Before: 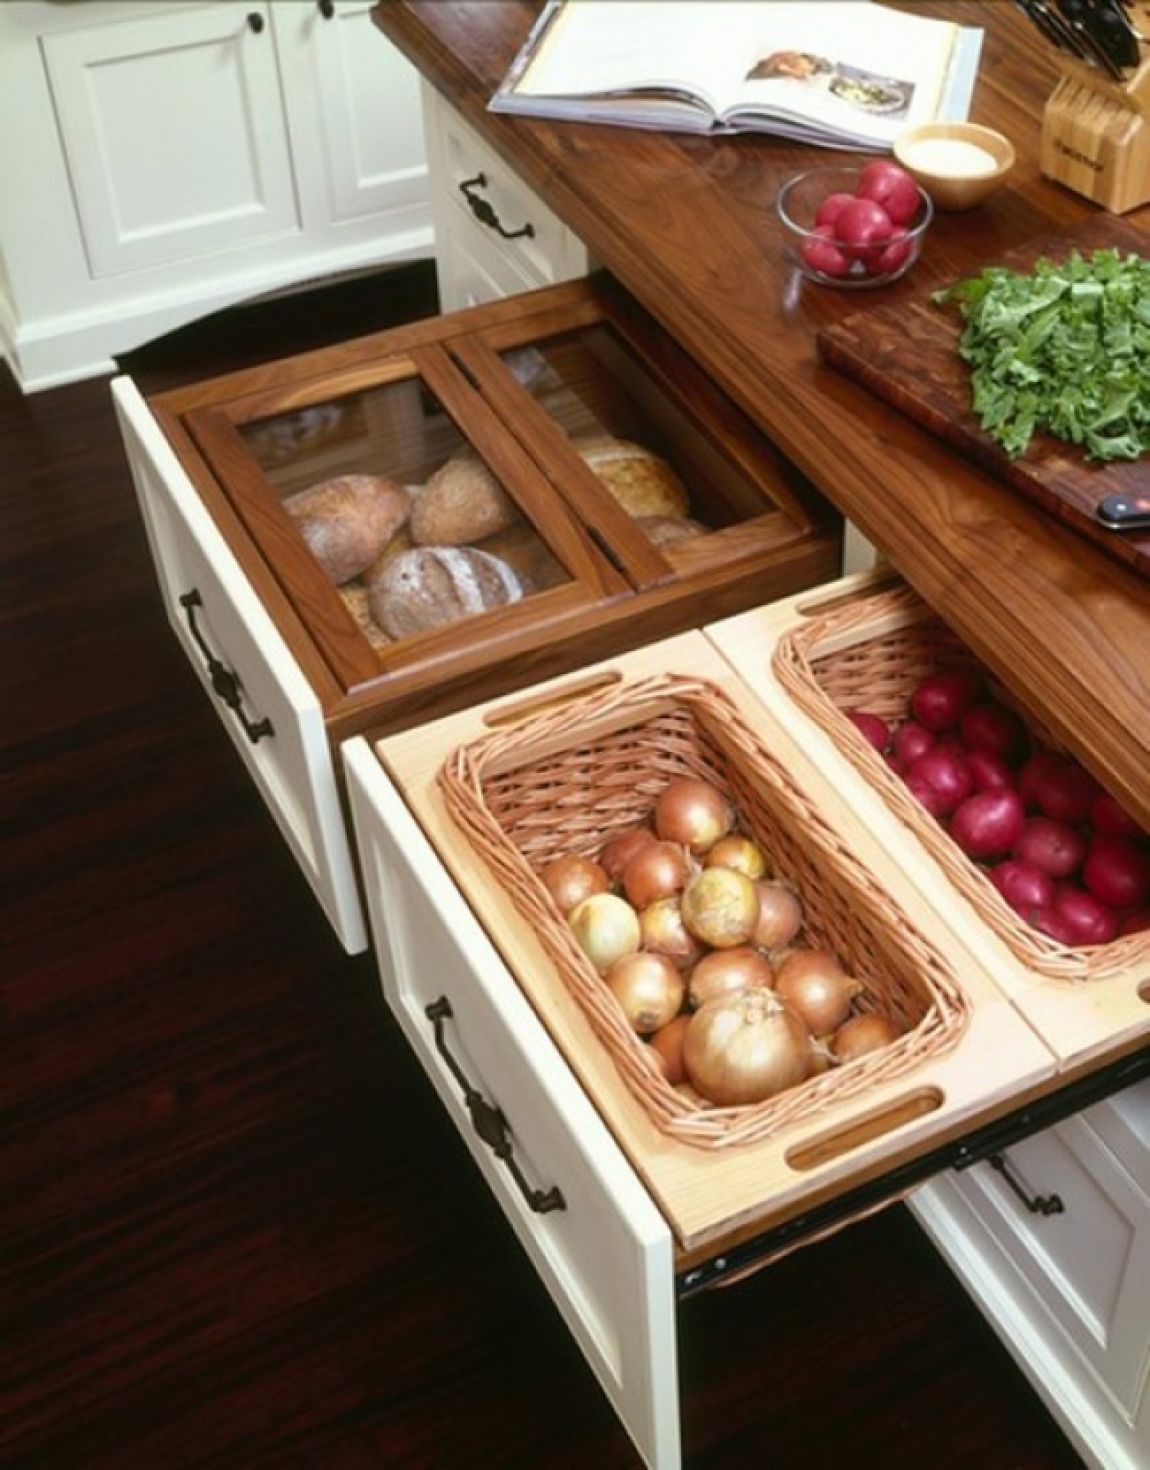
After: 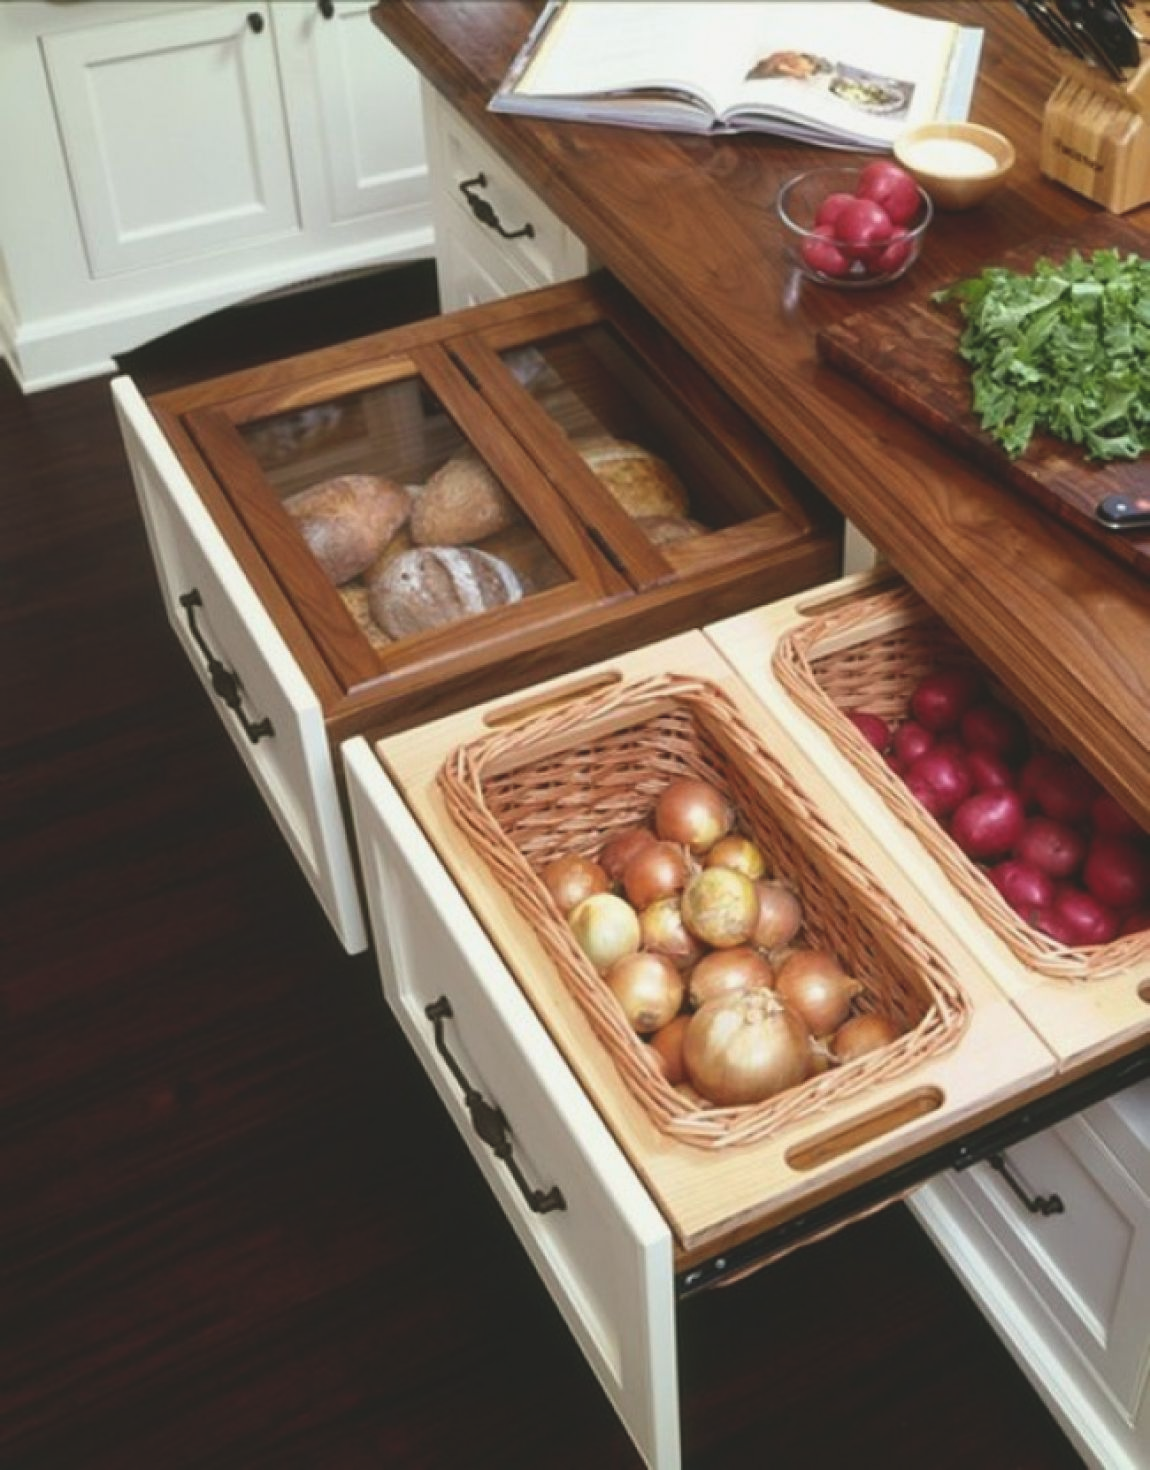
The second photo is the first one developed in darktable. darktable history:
exposure: black level correction -0.015, exposure -0.127 EV, compensate highlight preservation false
